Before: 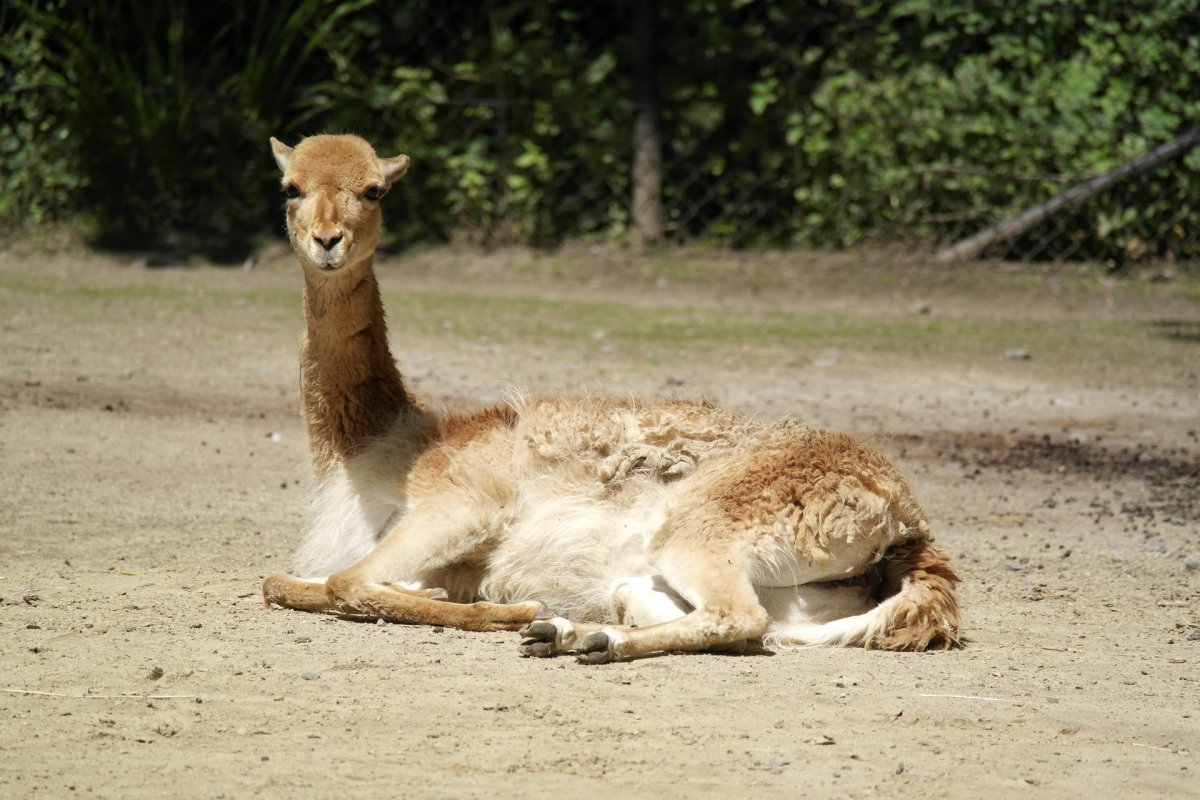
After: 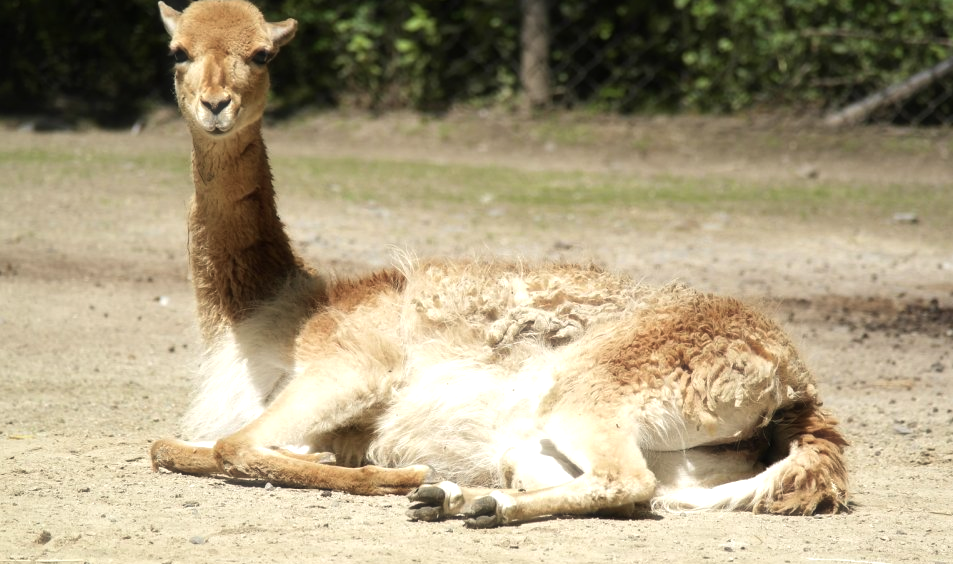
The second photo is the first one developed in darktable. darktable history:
crop: left 9.34%, top 17.079%, right 11.216%, bottom 12.306%
tone equalizer: -8 EV -0.412 EV, -7 EV -0.423 EV, -6 EV -0.303 EV, -5 EV -0.232 EV, -3 EV 0.245 EV, -2 EV 0.326 EV, -1 EV 0.403 EV, +0 EV 0.432 EV, edges refinement/feathering 500, mask exposure compensation -1.57 EV, preserve details guided filter
haze removal: strength -0.108, adaptive false
exposure: exposure 0.014 EV, compensate exposure bias true, compensate highlight preservation false
velvia: strength 6.35%
